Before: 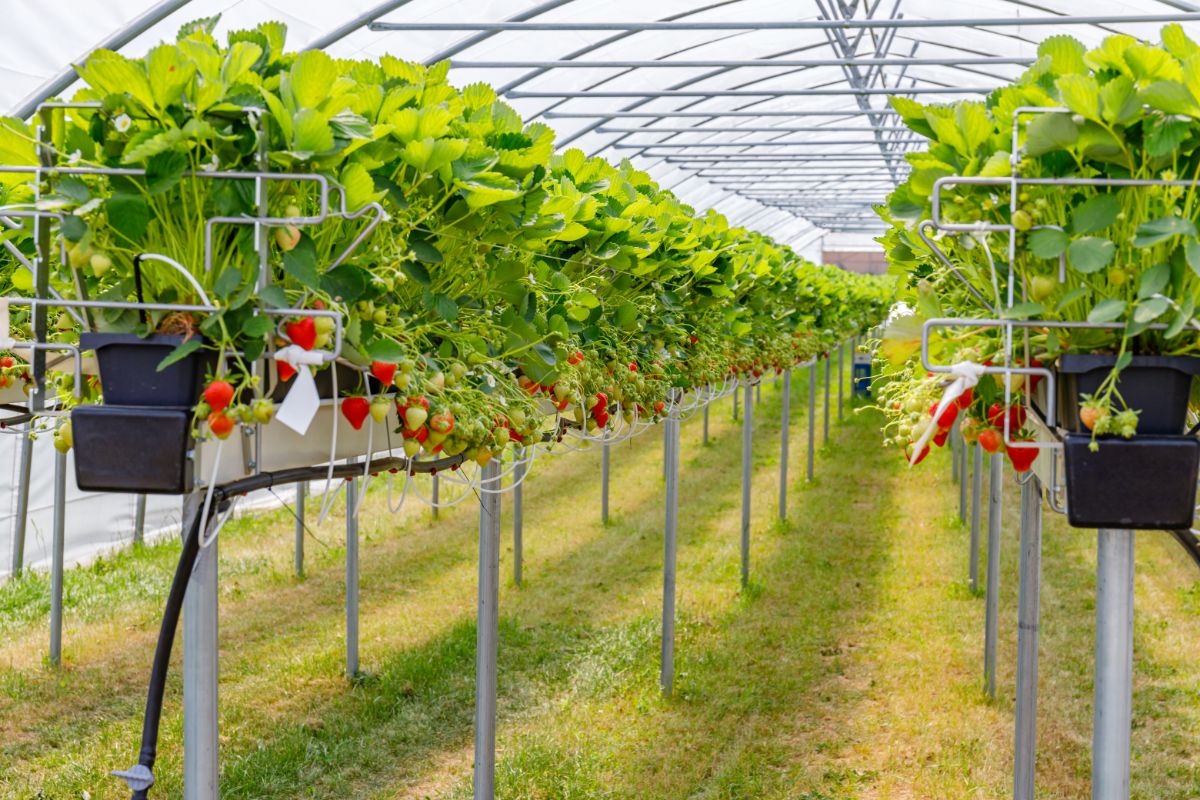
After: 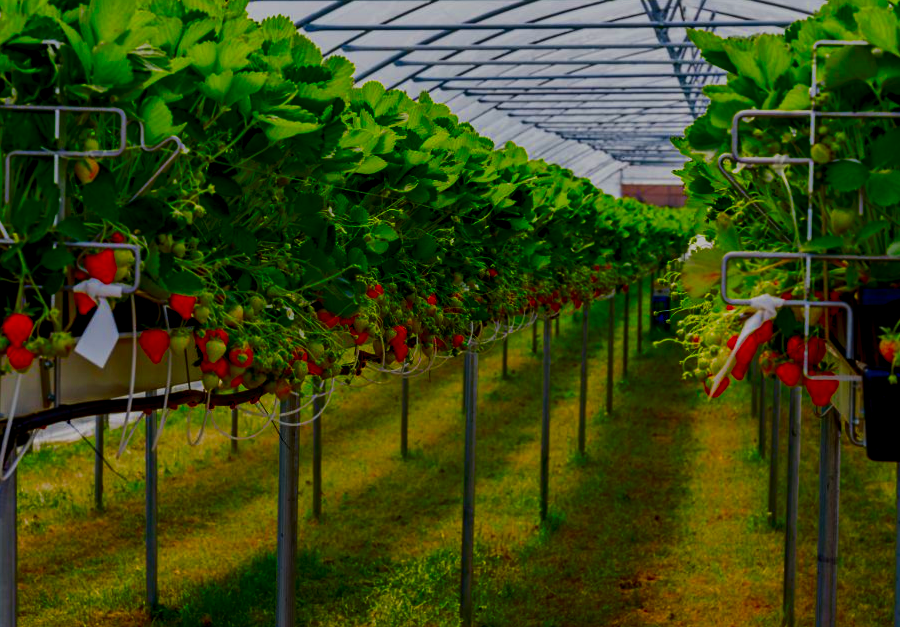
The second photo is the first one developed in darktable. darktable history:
filmic rgb: black relative exposure -5.03 EV, white relative exposure 4 EV, hardness 2.88, contrast 1.298, highlights saturation mix -30.28%, color science v6 (2022)
crop: left 16.81%, top 8.449%, right 8.187%, bottom 12.414%
contrast brightness saturation: brightness -0.99, saturation 0.996
